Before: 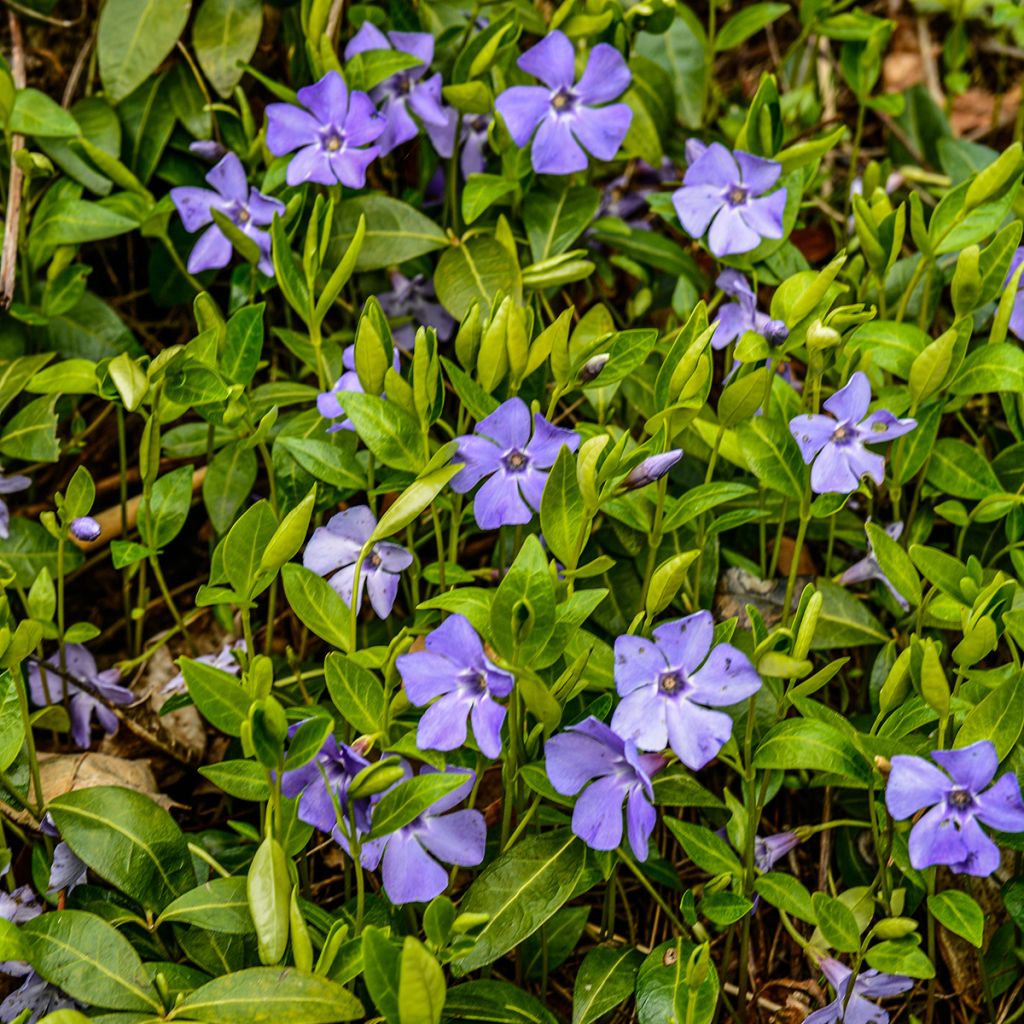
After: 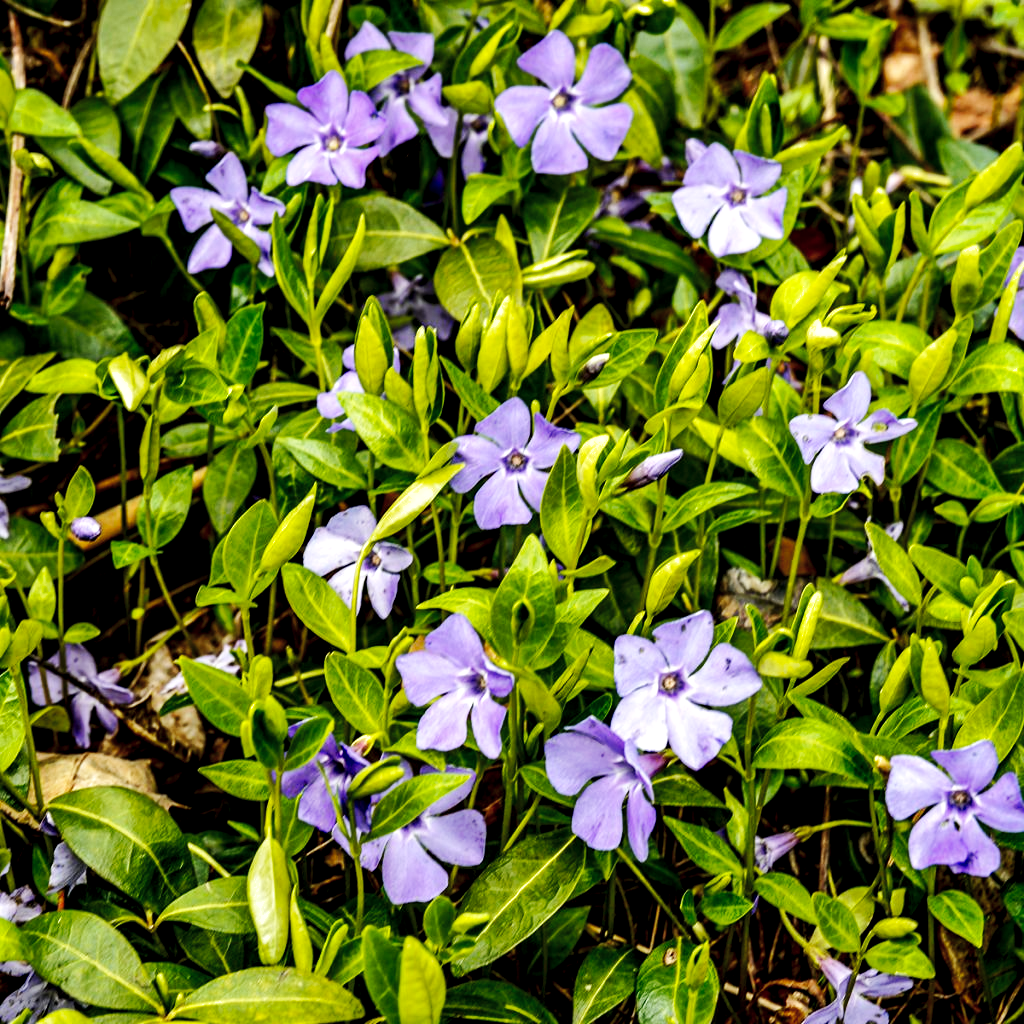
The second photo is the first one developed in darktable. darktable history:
color correction: saturation 0.85
tone equalizer: -8 EV -0.75 EV, -7 EV -0.7 EV, -6 EV -0.6 EV, -5 EV -0.4 EV, -3 EV 0.4 EV, -2 EV 0.6 EV, -1 EV 0.7 EV, +0 EV 0.75 EV, edges refinement/feathering 500, mask exposure compensation -1.57 EV, preserve details no
exposure: black level correction 0.011, compensate highlight preservation false
shadows and highlights: on, module defaults
base curve: curves: ch0 [(0, 0) (0.032, 0.025) (0.121, 0.166) (0.206, 0.329) (0.605, 0.79) (1, 1)], preserve colors none
